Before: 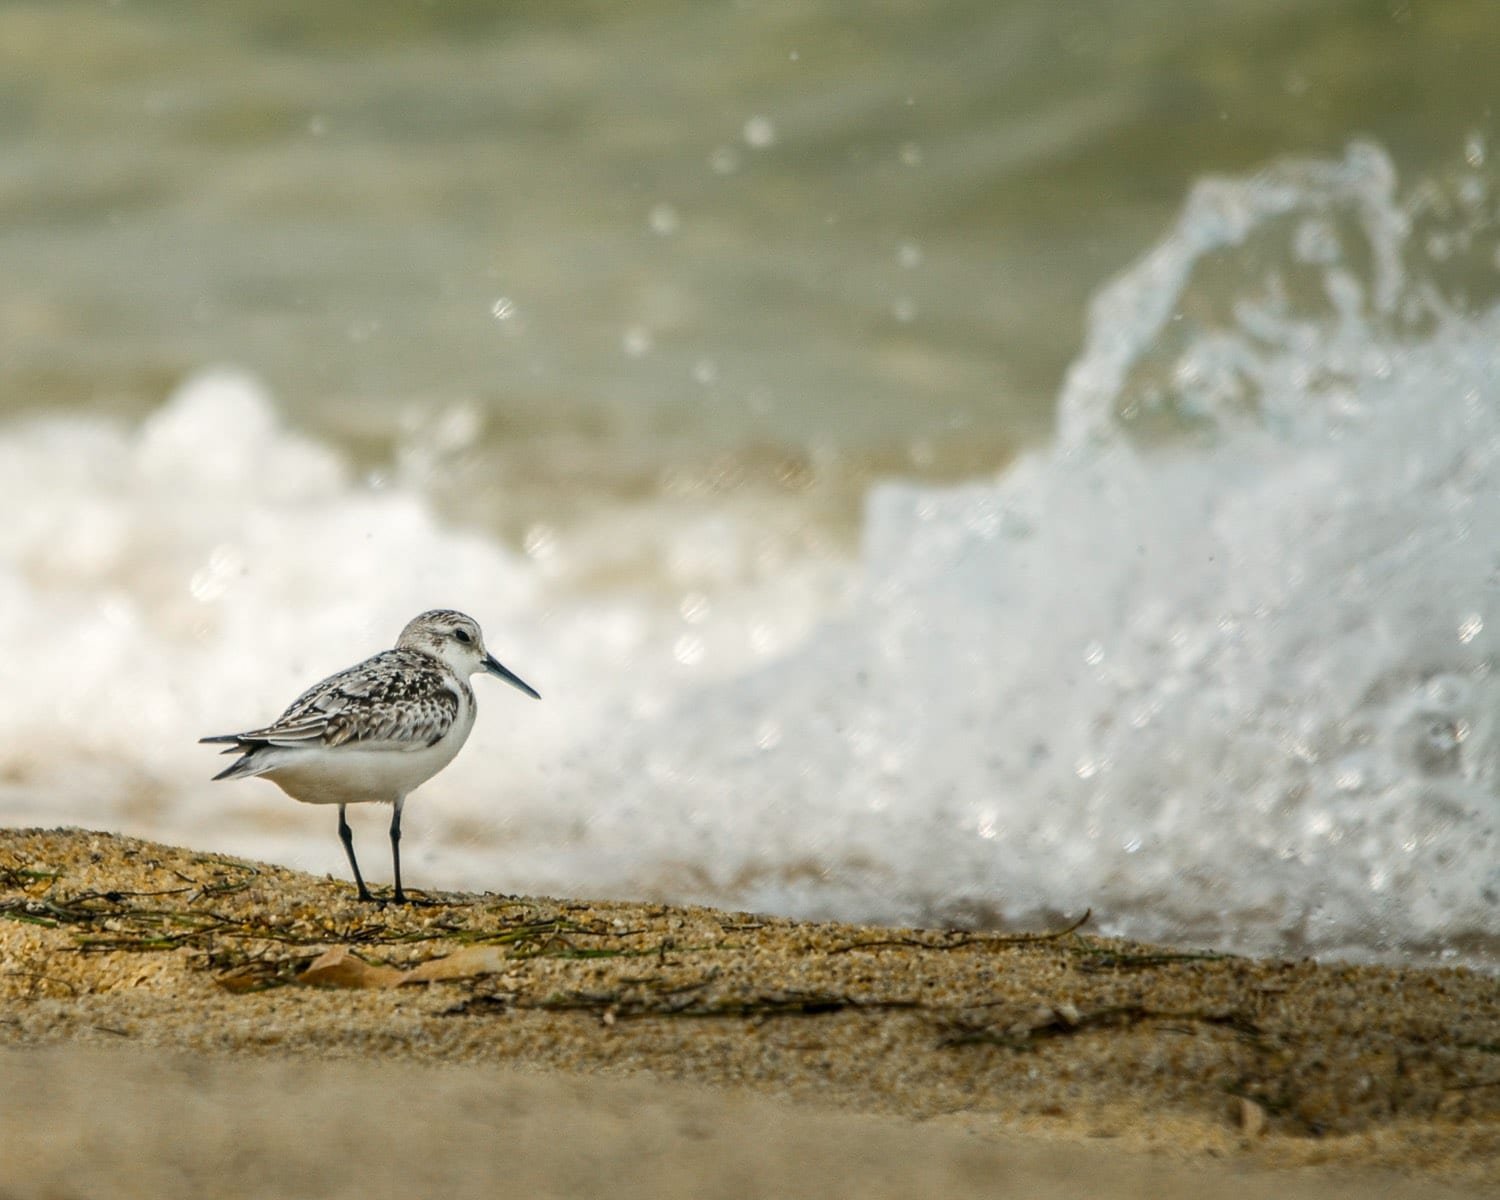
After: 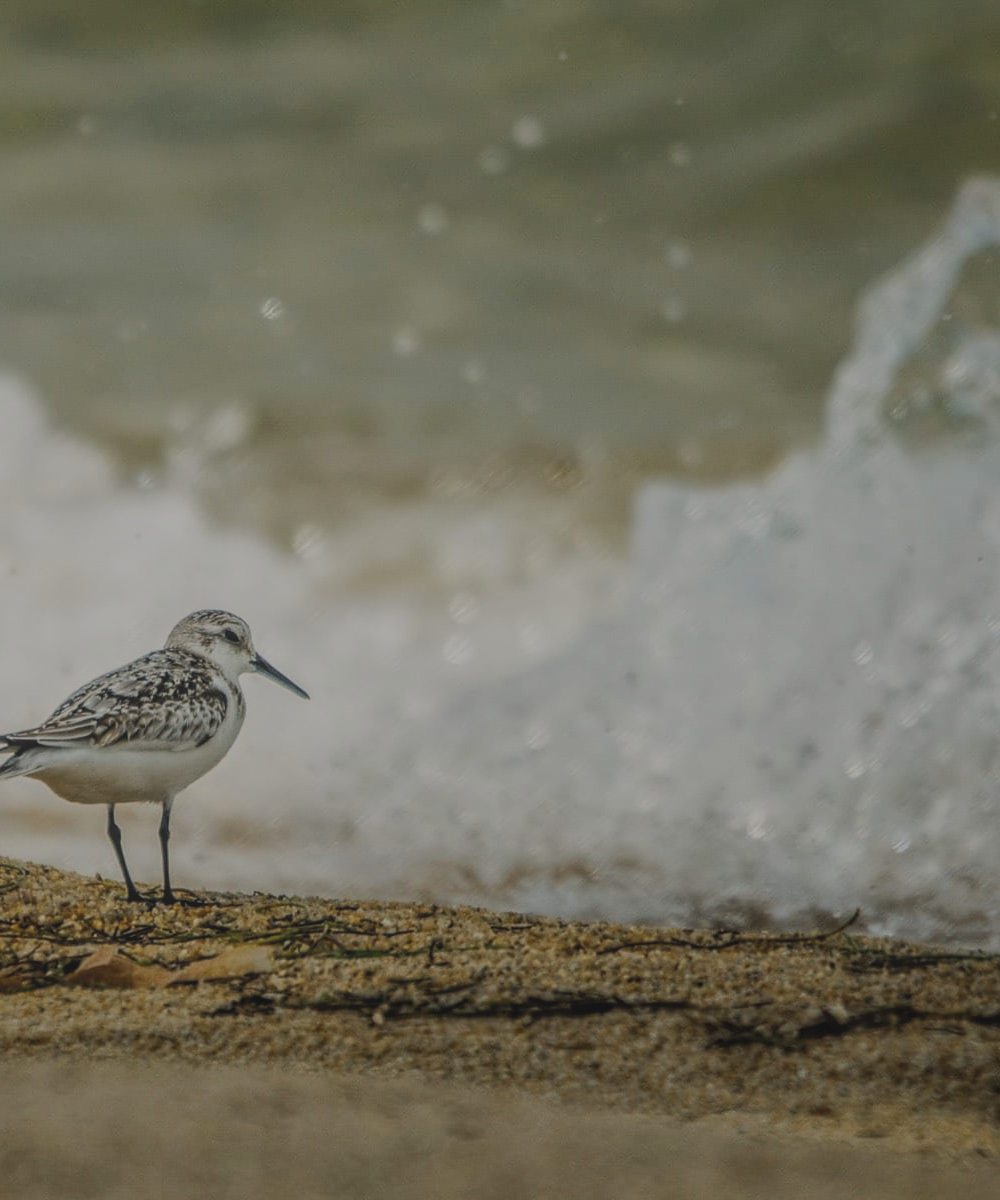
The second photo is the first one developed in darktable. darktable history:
filmic rgb: black relative exposure -7.32 EV, white relative exposure 5.09 EV, hardness 3.2
exposure: black level correction -0.016, exposure -1.018 EV, compensate highlight preservation false
crop and rotate: left 15.446%, right 17.836%
local contrast: highlights 73%, shadows 15%, midtone range 0.197
